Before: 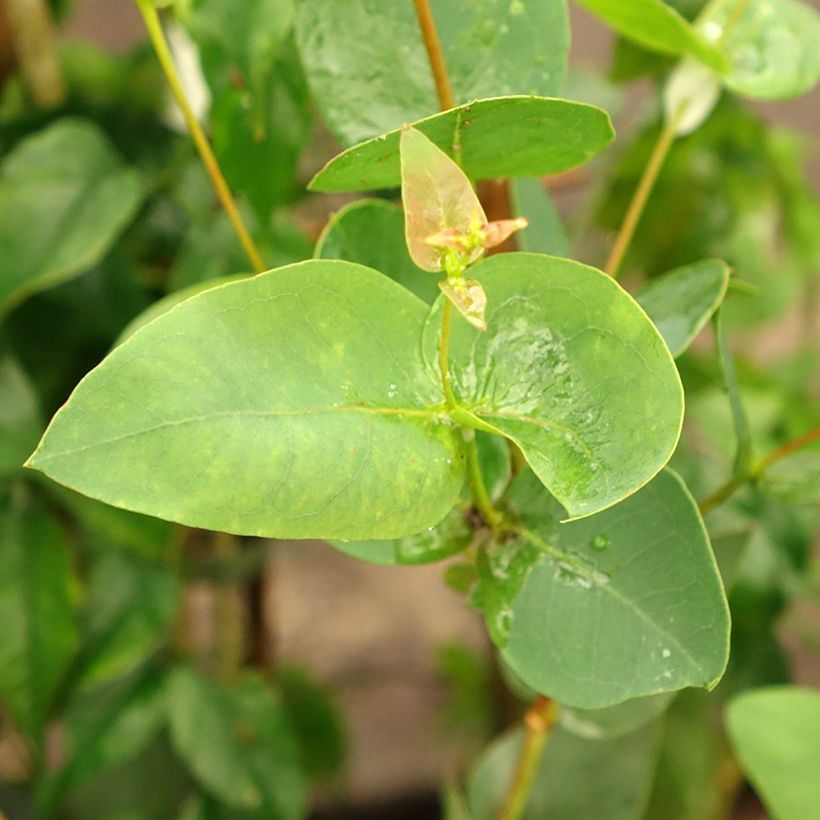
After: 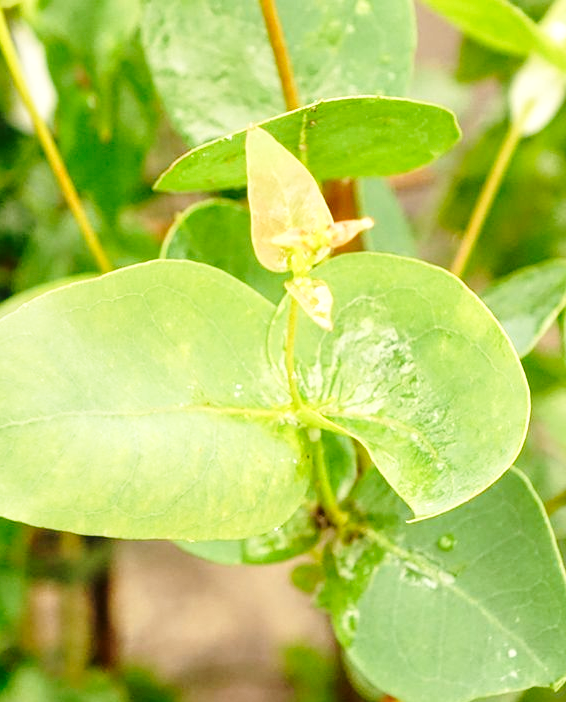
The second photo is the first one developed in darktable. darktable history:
crop: left 18.798%, right 12.152%, bottom 14.273%
base curve: curves: ch0 [(0, 0) (0.028, 0.03) (0.121, 0.232) (0.46, 0.748) (0.859, 0.968) (1, 1)], preserve colors none
tone equalizer: mask exposure compensation -0.485 EV
local contrast: on, module defaults
